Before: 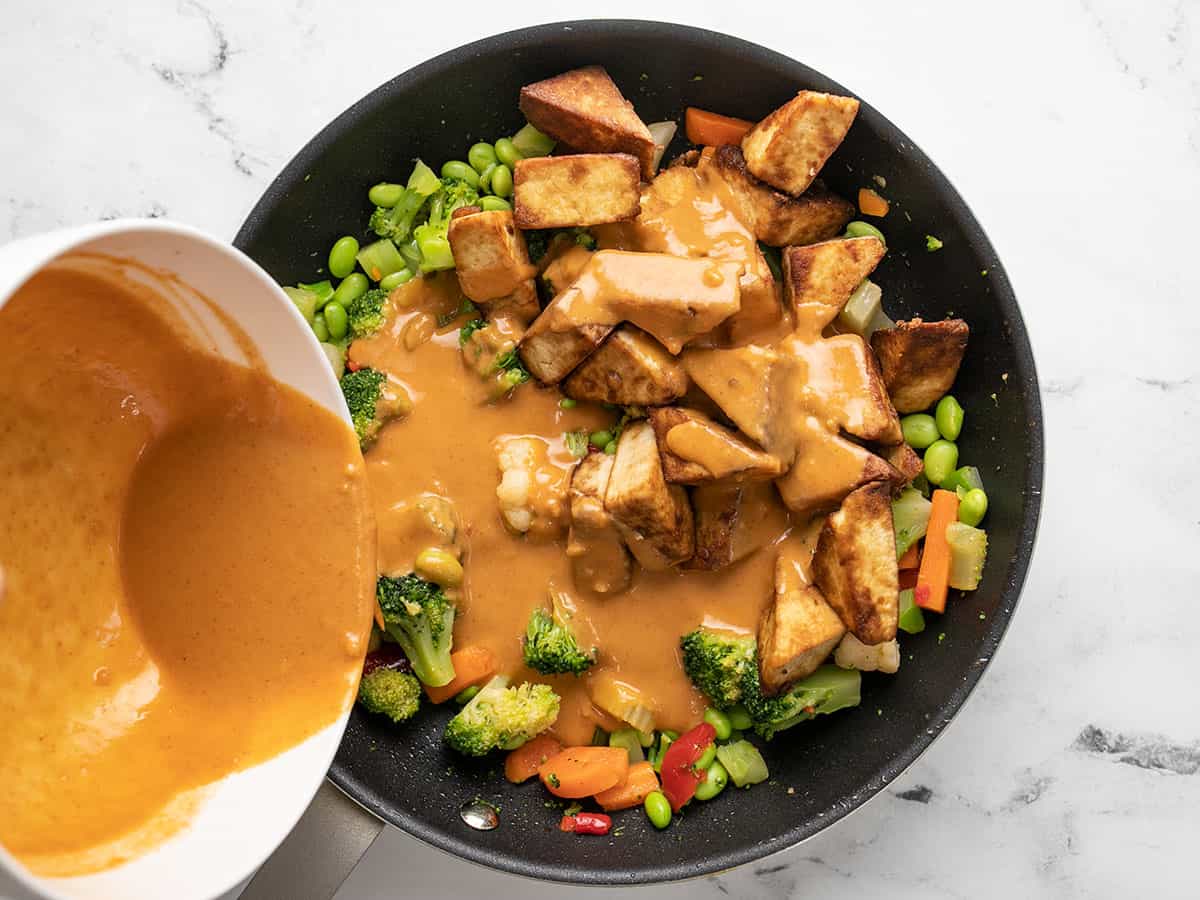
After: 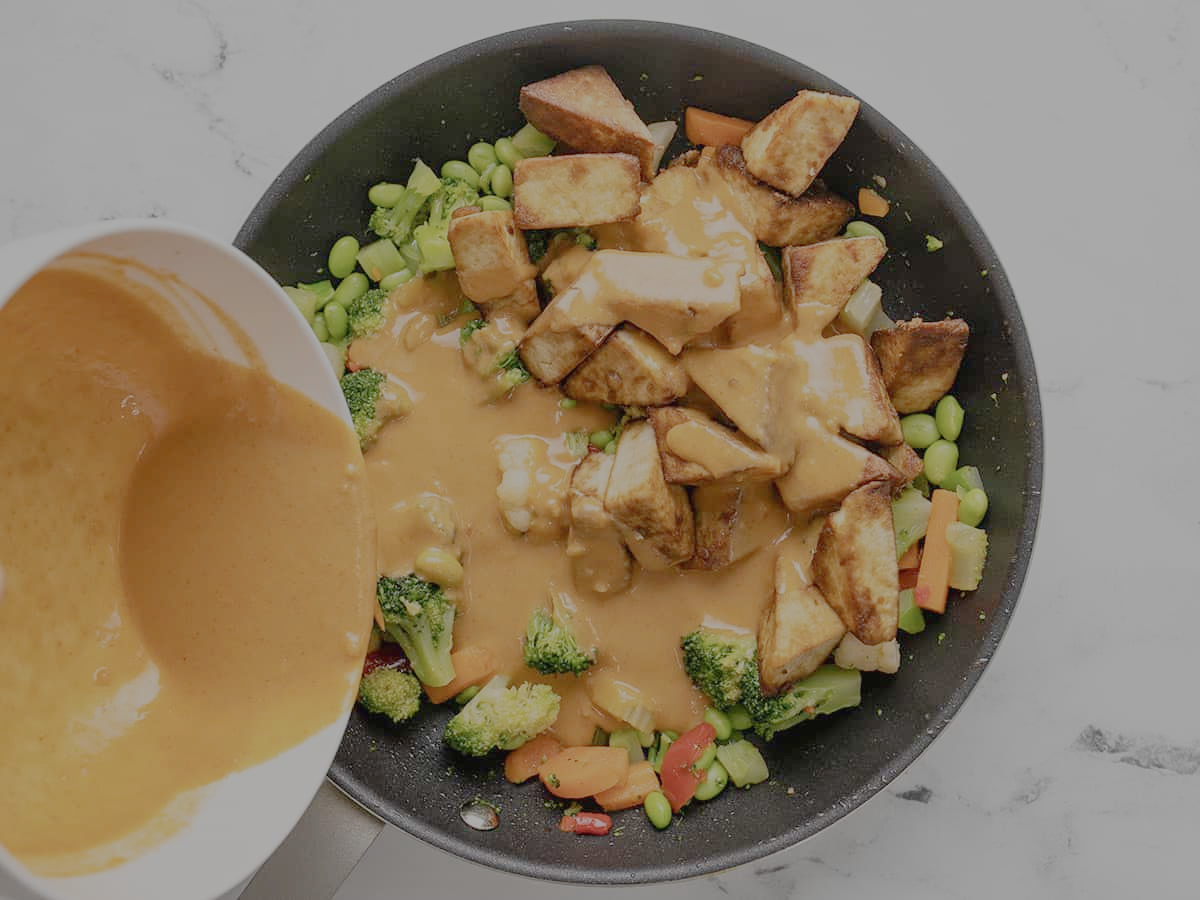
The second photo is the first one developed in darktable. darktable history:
exposure: black level correction -0.004, exposure 0.059 EV, compensate highlight preservation false
filmic rgb: black relative exposure -8 EV, white relative exposure 8.04 EV, threshold -0.296 EV, transition 3.19 EV, structure ↔ texture 99.83%, target black luminance 0%, hardness 2.52, latitude 76.46%, contrast 0.56, shadows ↔ highlights balance 0.003%, preserve chrominance no, color science v5 (2021), enable highlight reconstruction true
